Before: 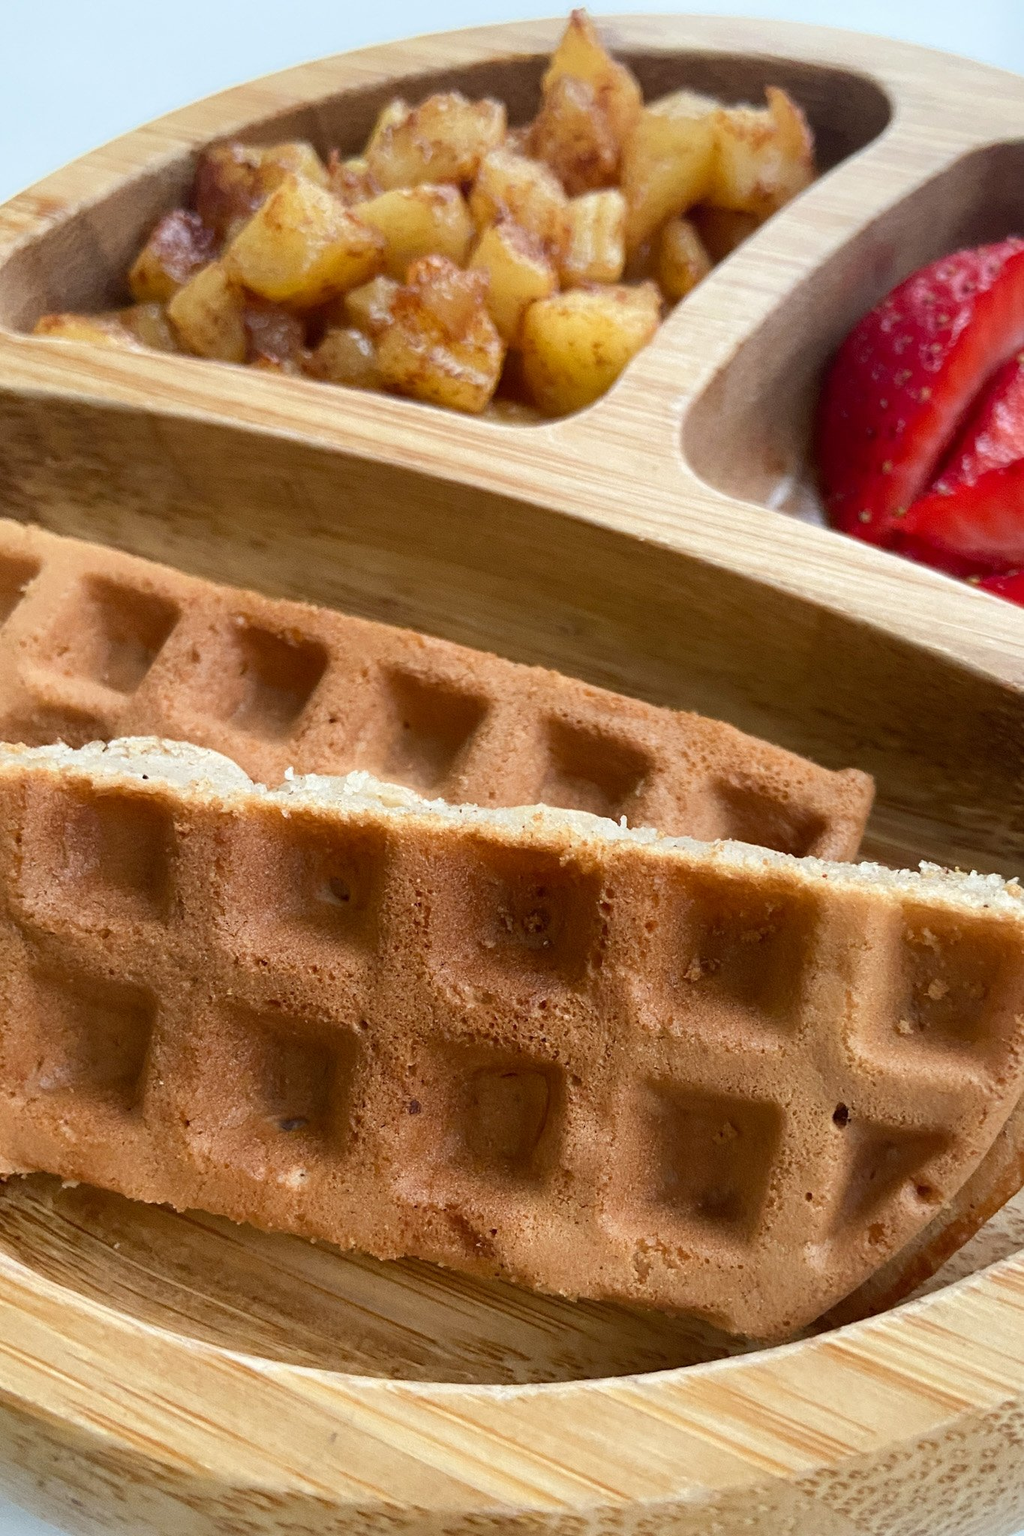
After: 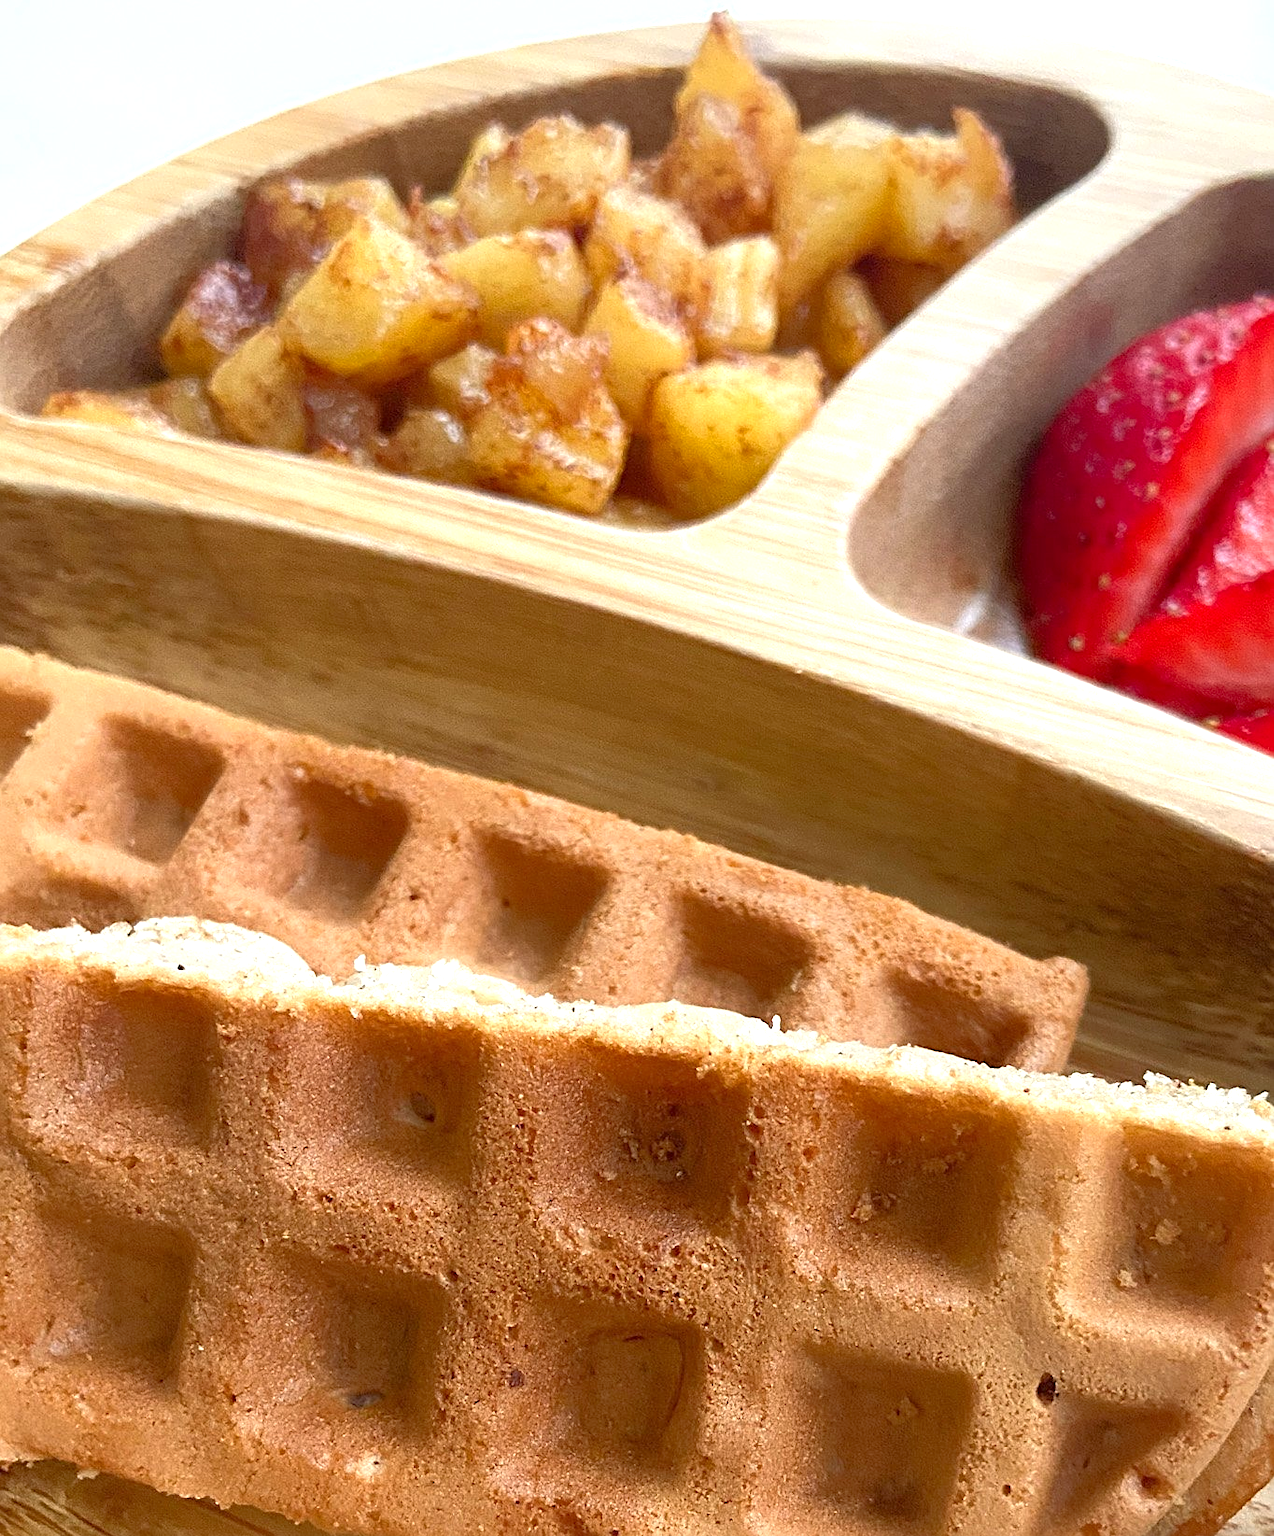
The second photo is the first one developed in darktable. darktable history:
sharpen: radius 1.967
crop: bottom 19.644%
exposure: exposure 0.6 EV, compensate highlight preservation false
contrast brightness saturation: contrast -0.02, brightness -0.01, saturation 0.03
rgb curve: curves: ch0 [(0, 0) (0.053, 0.068) (0.122, 0.128) (1, 1)]
